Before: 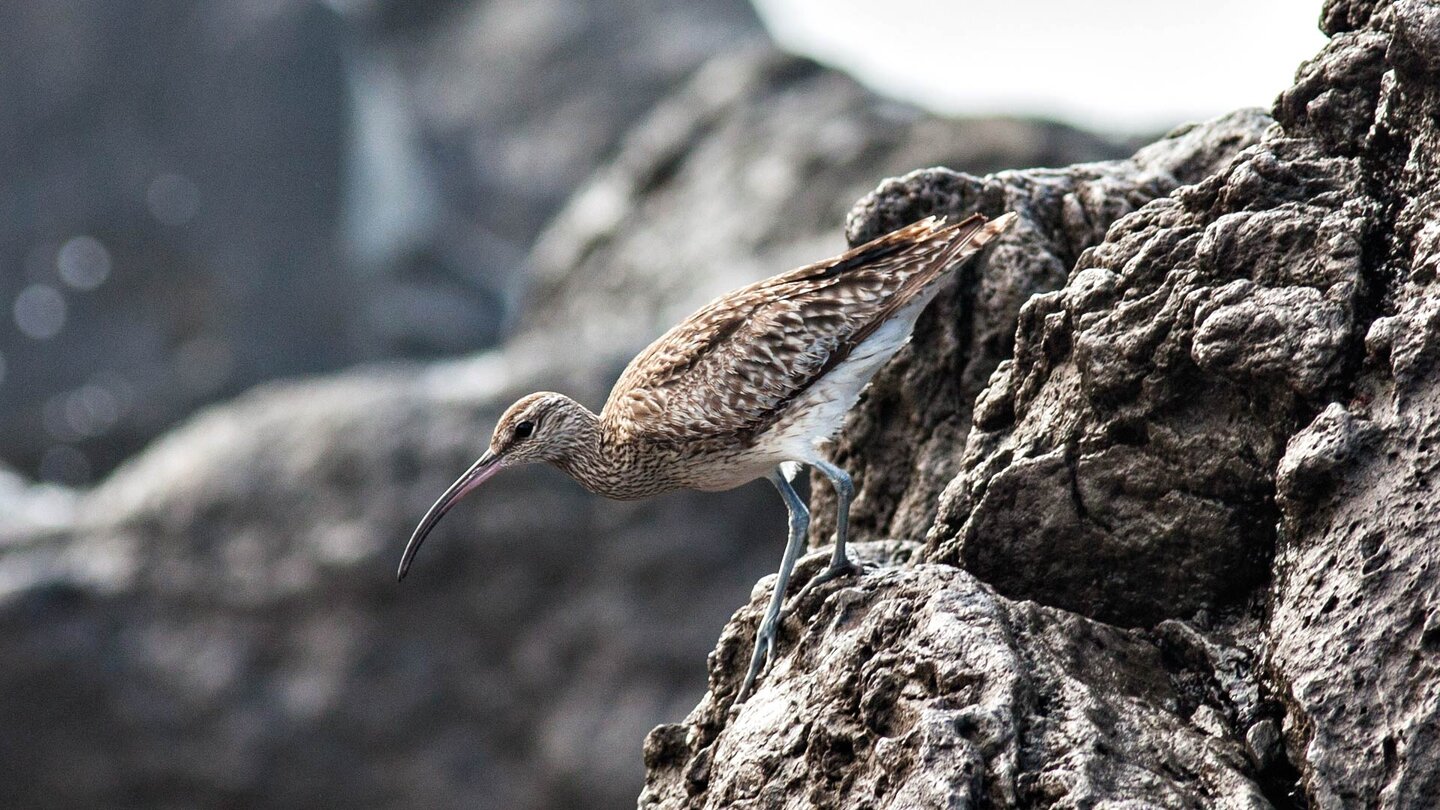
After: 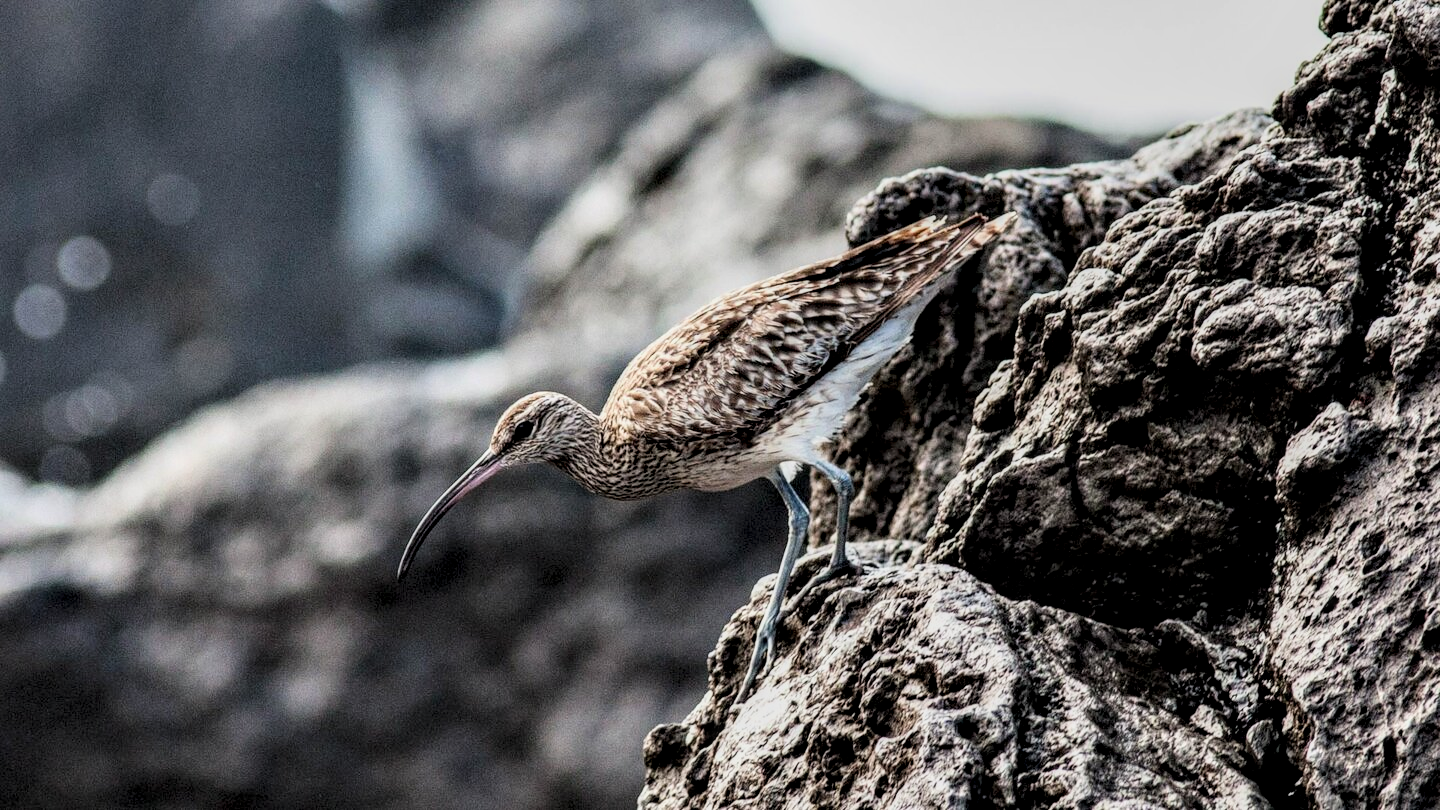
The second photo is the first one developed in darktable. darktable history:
local contrast: detail 150%
filmic rgb: middle gray luminance 28.8%, black relative exposure -10.29 EV, white relative exposure 5.49 EV, target black luminance 0%, hardness 3.93, latitude 2.22%, contrast 1.124, highlights saturation mix 5.23%, shadows ↔ highlights balance 15.1%, color science v6 (2022)
